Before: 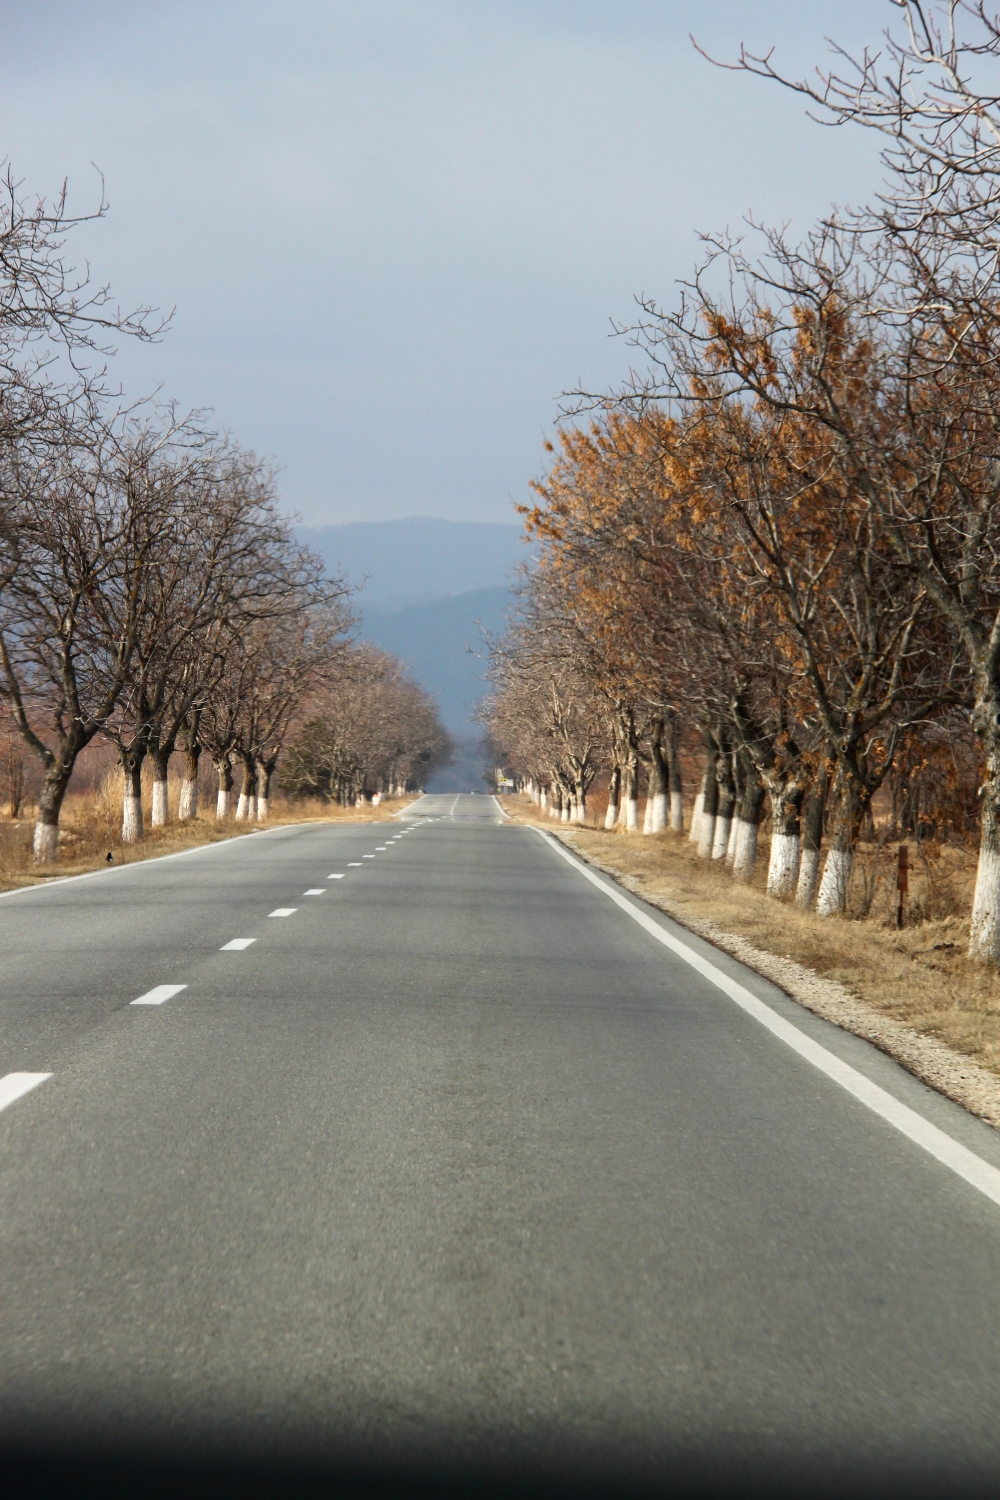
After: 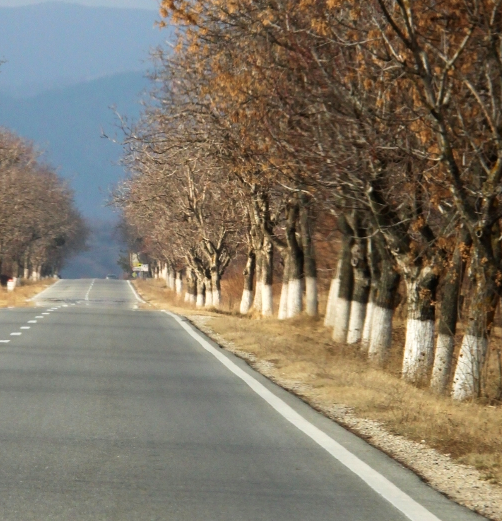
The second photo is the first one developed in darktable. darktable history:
crop: left 36.536%, top 34.369%, right 13.227%, bottom 30.858%
velvia: on, module defaults
